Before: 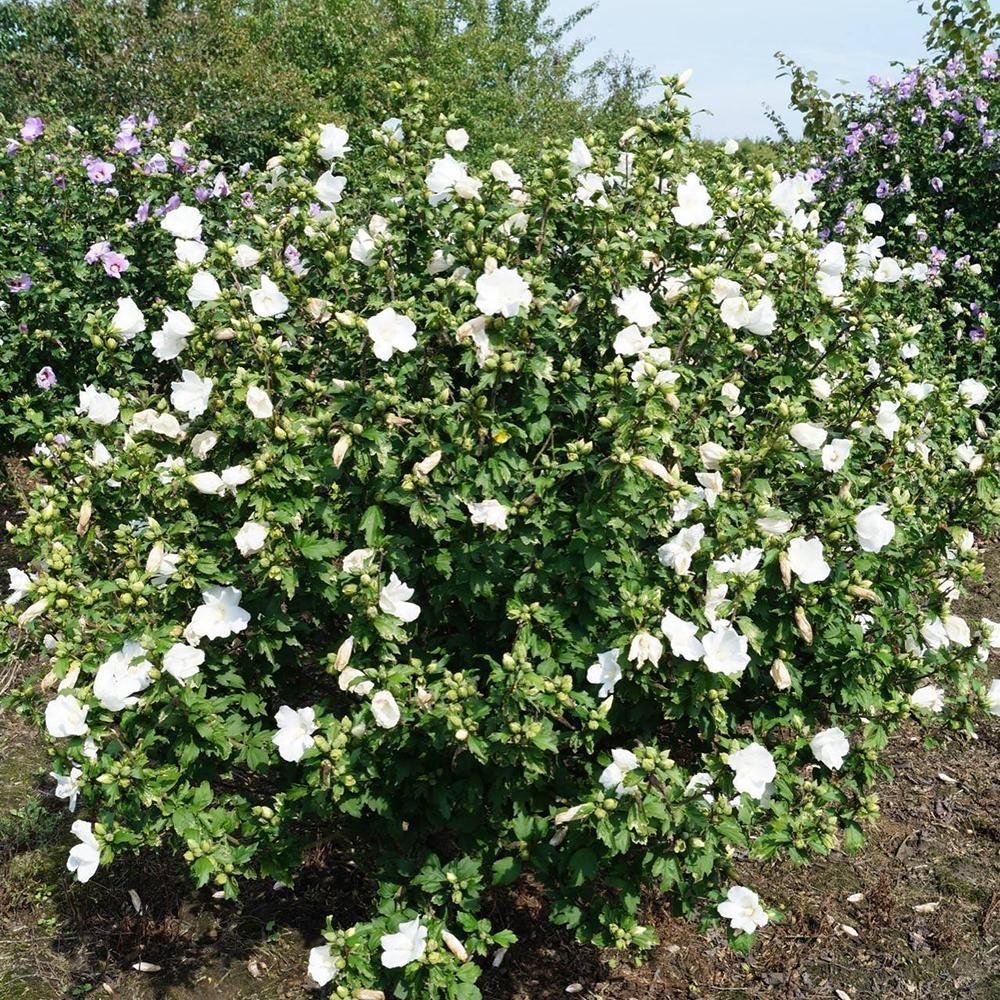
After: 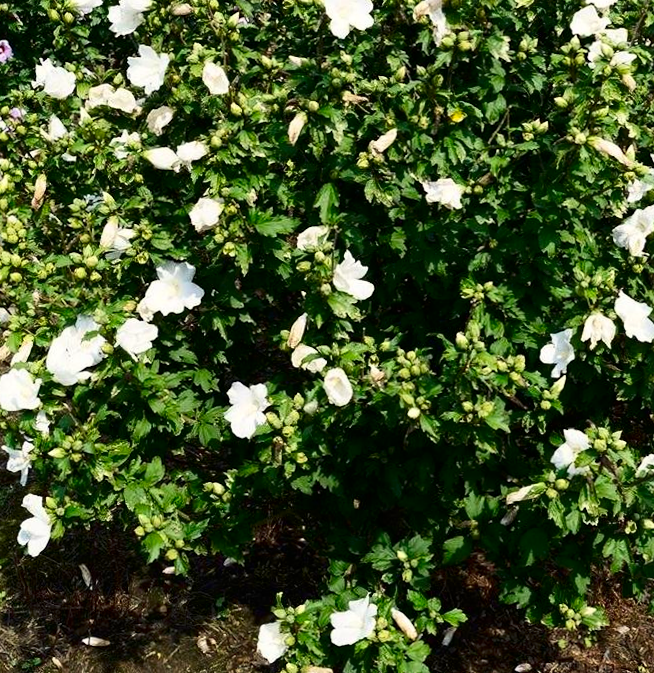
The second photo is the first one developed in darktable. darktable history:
contrast brightness saturation: contrast 0.187, brightness -0.106, saturation 0.212
color correction: highlights b* 3.02
crop and rotate: angle -0.687°, left 4.047%, top 31.895%, right 29.719%
